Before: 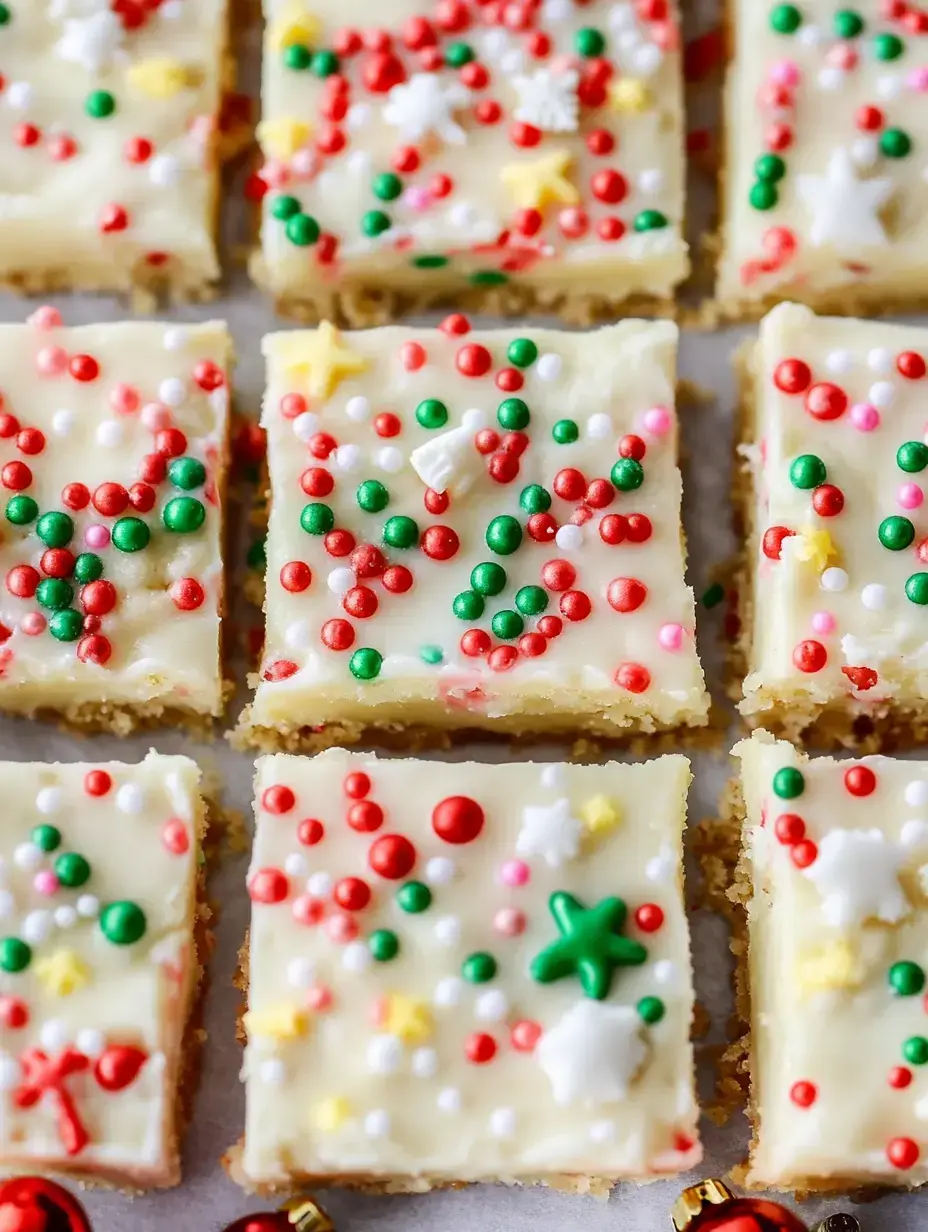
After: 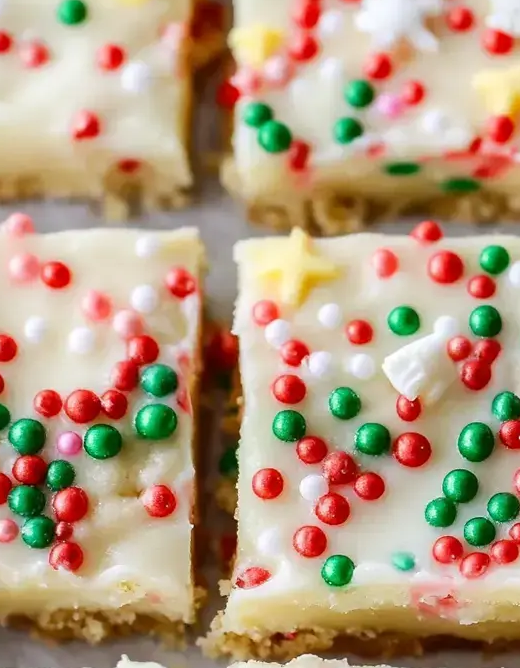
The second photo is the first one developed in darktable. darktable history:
crop and rotate: left 3.053%, top 7.567%, right 40.864%, bottom 38.193%
local contrast: mode bilateral grid, contrast 15, coarseness 36, detail 105%, midtone range 0.2
